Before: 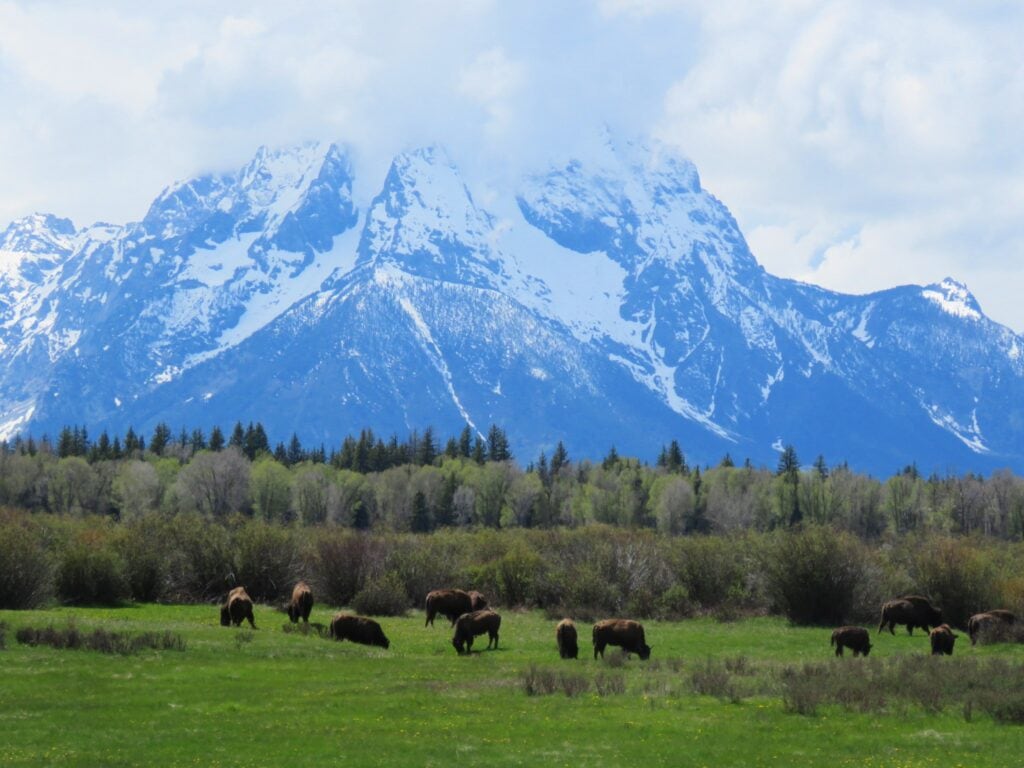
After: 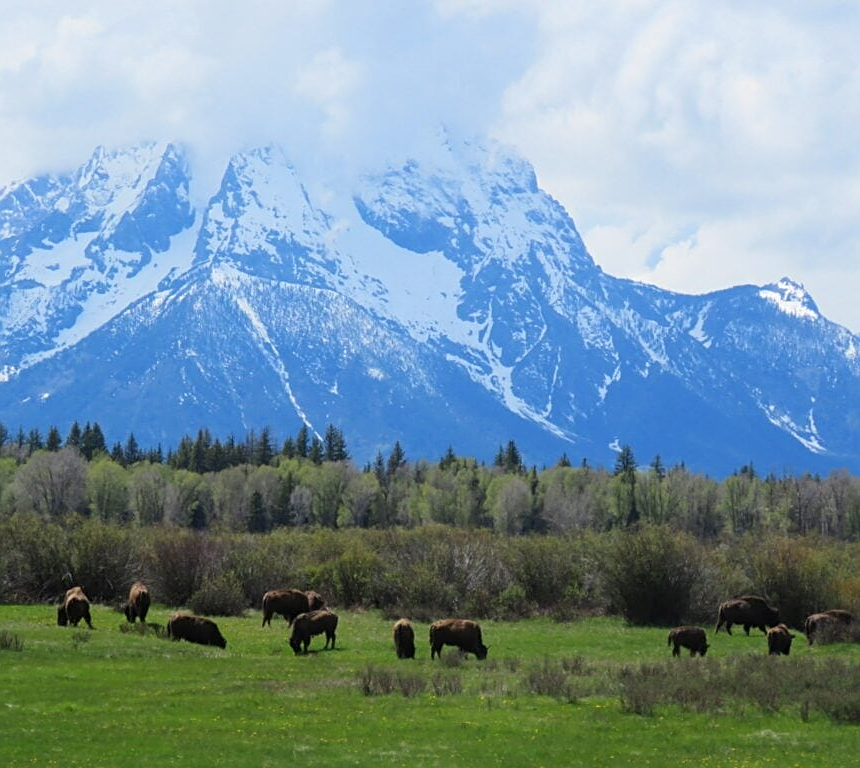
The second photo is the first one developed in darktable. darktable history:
crop: left 15.971%
sharpen: on, module defaults
